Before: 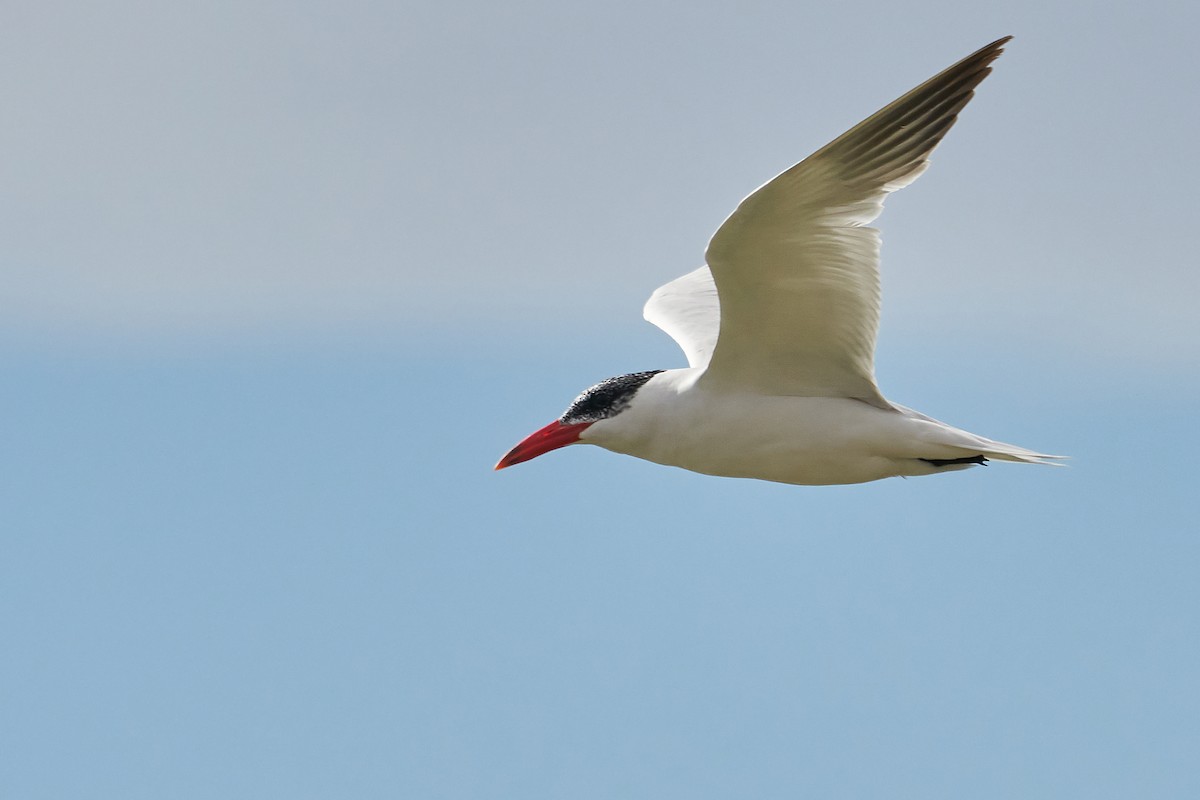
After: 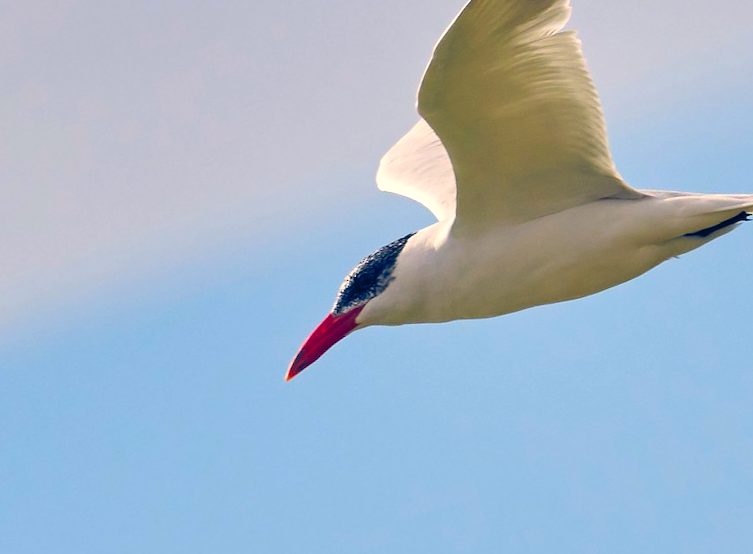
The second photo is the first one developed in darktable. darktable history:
color correction: highlights a* 10.3, highlights b* 14.78, shadows a* -9.66, shadows b* -15.01
crop and rotate: angle 18.58°, left 6.783%, right 3.723%, bottom 1.094%
color balance rgb: power › chroma 0.256%, power › hue 61.67°, highlights gain › luminance 17.325%, global offset › luminance -0.289%, global offset › chroma 0.31%, global offset › hue 260.69°, perceptual saturation grading › global saturation 36.572%, global vibrance 40.814%
